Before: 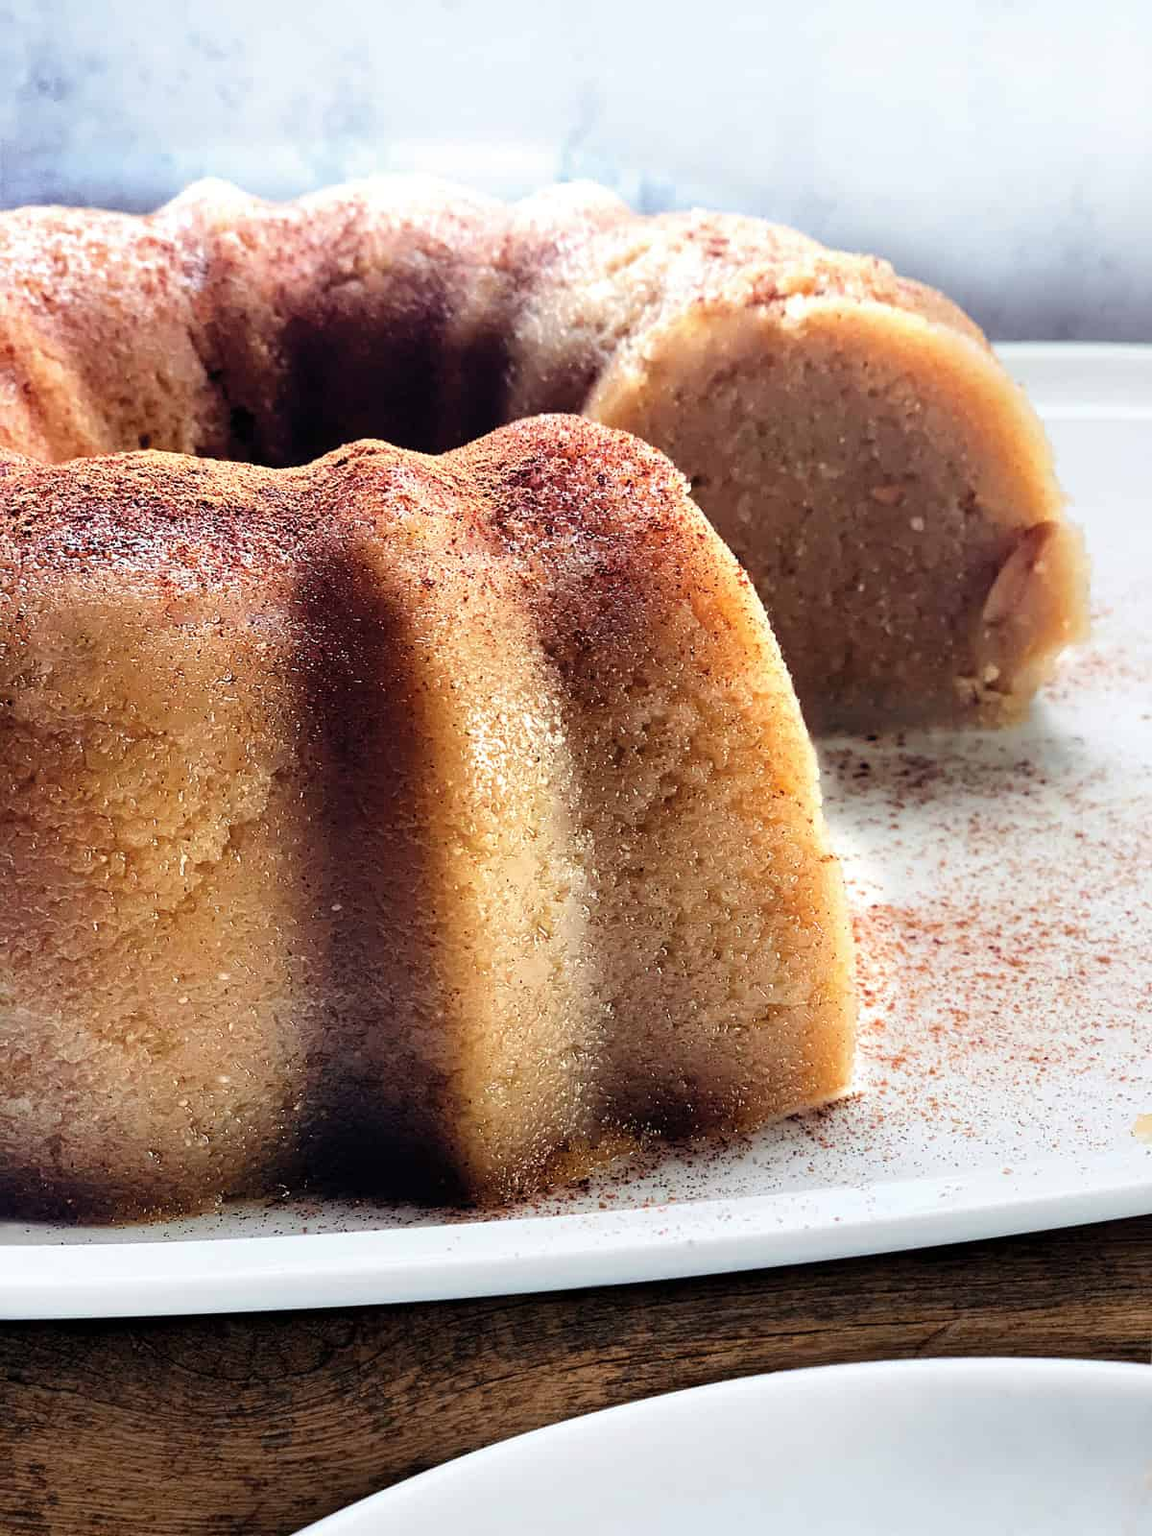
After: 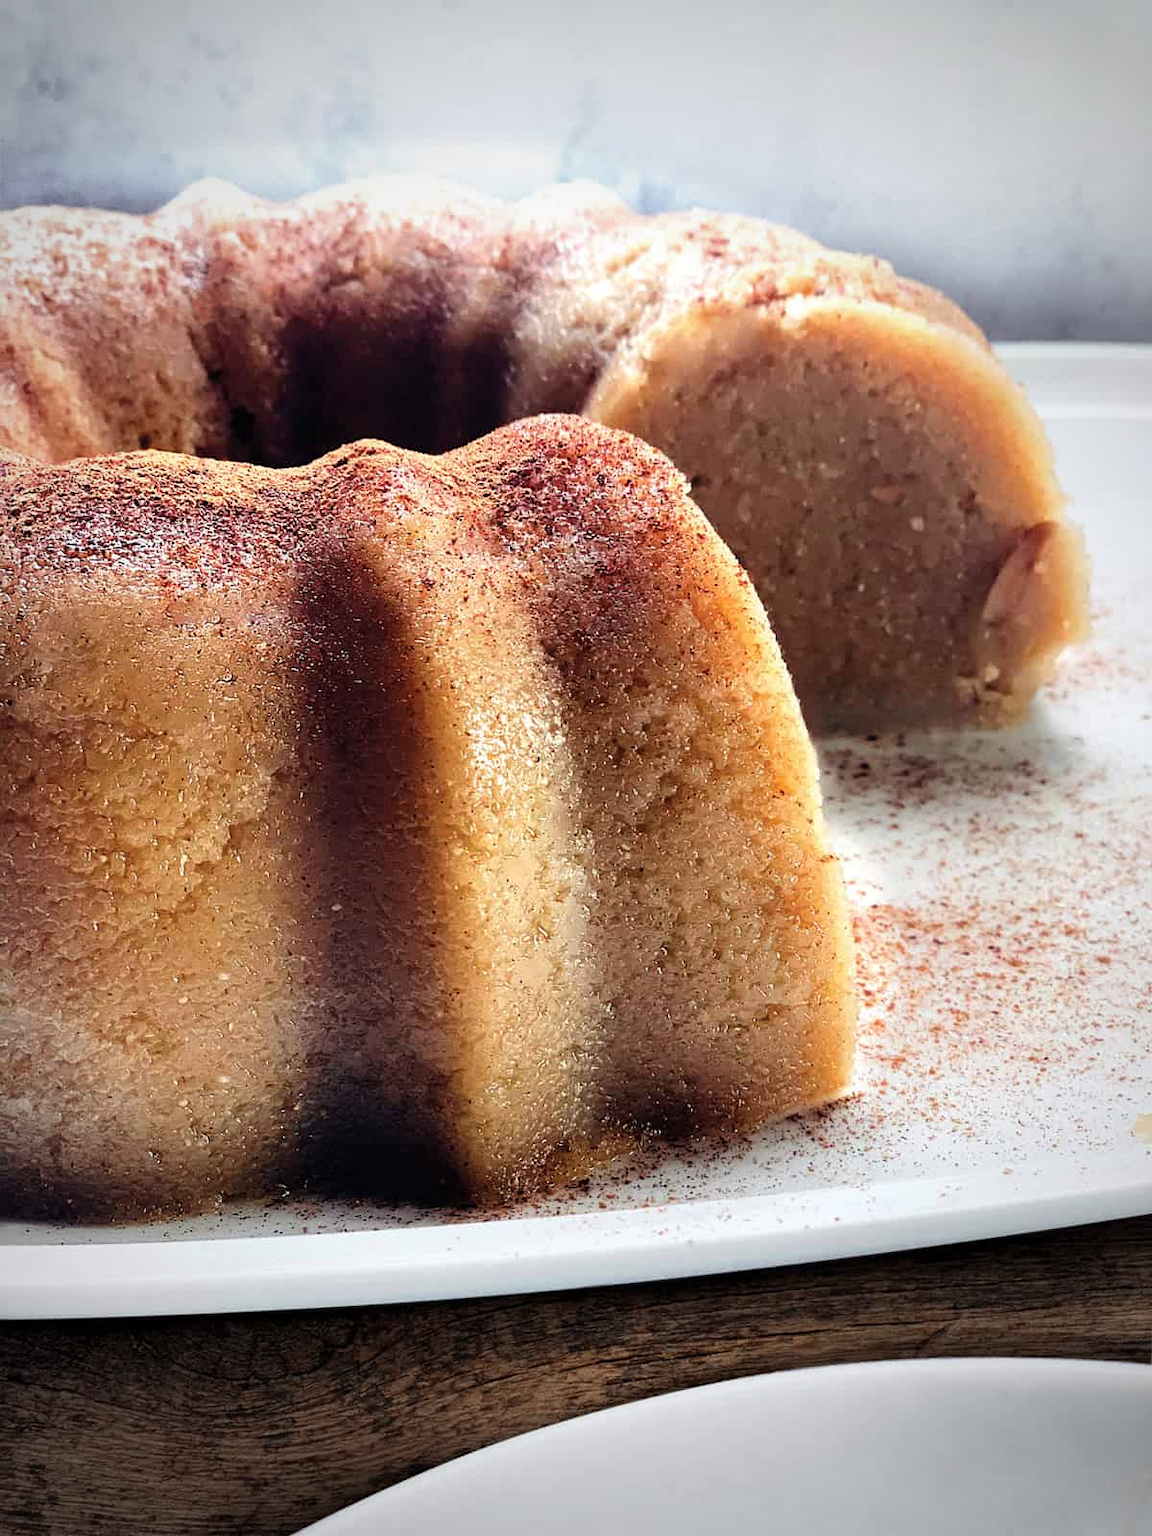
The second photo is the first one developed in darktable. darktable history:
vignetting: fall-off start 67.2%, width/height ratio 1.007
